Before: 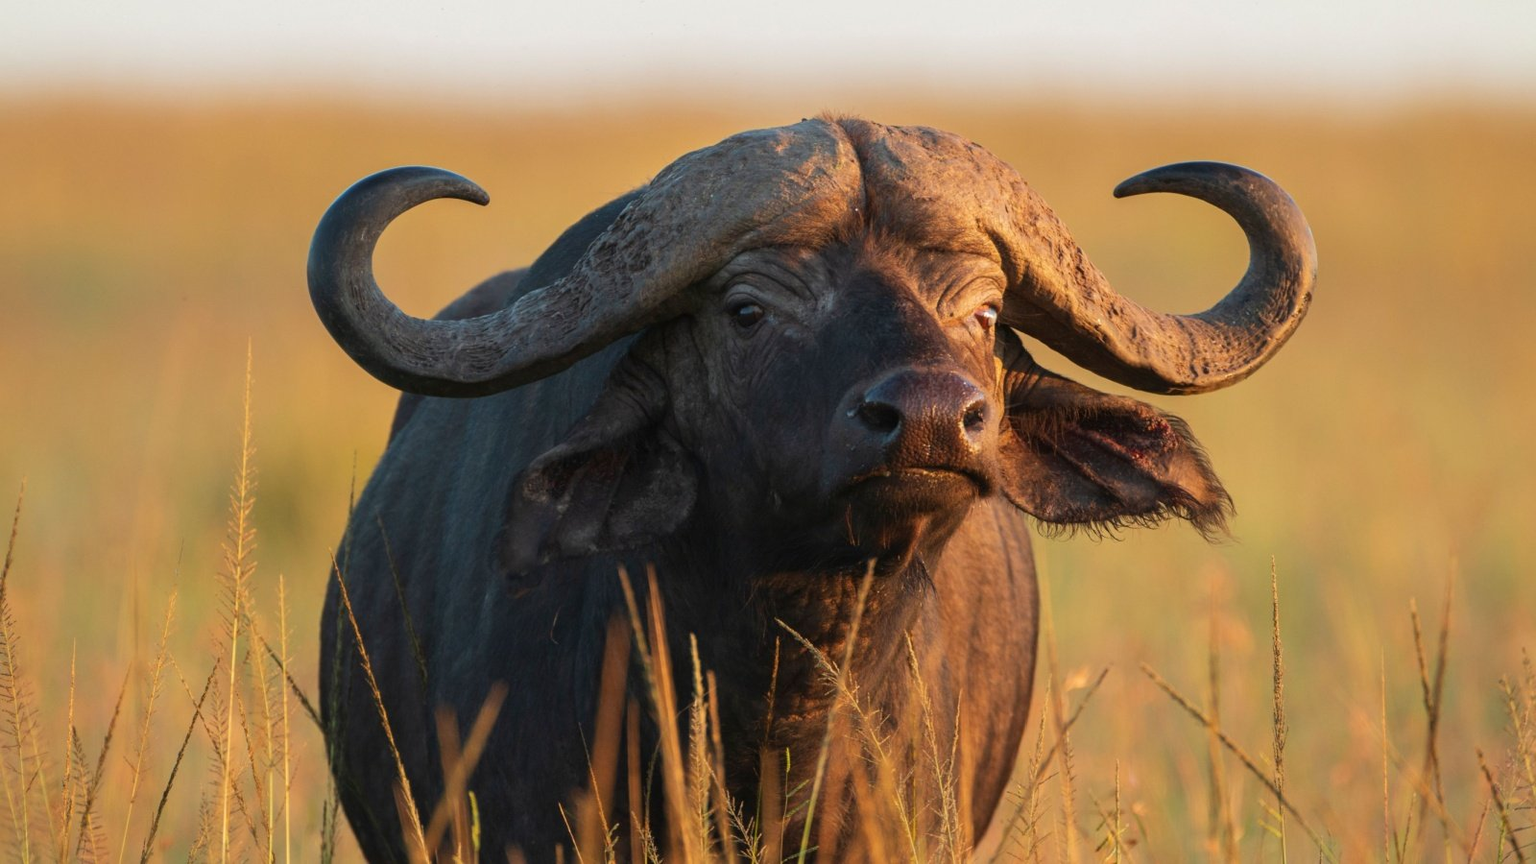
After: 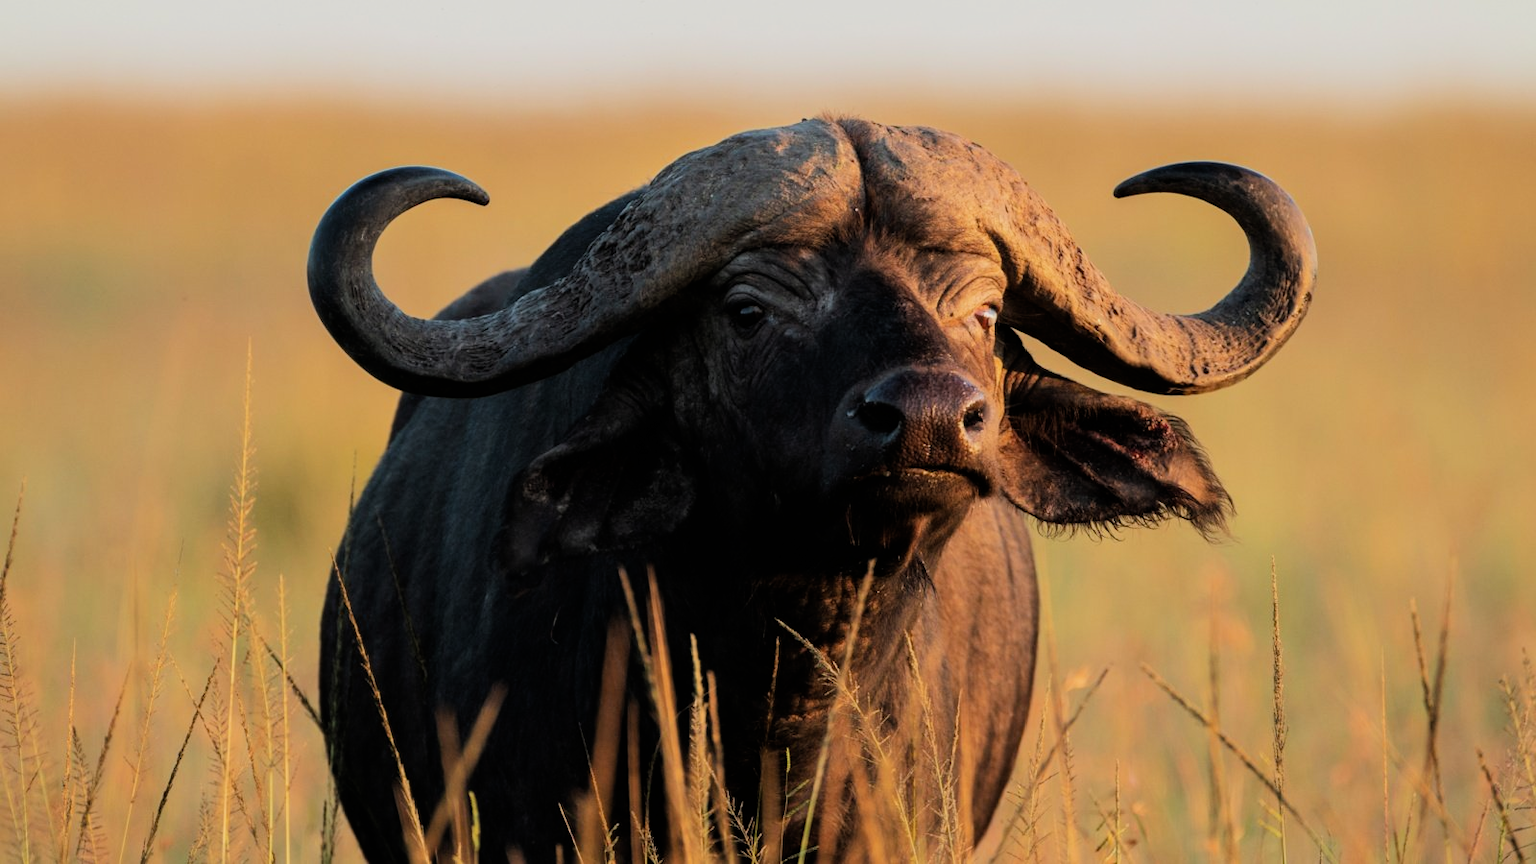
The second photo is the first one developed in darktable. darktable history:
filmic rgb: black relative exposure -7.49 EV, white relative exposure 4.99 EV, hardness 3.35, contrast 1.301, color science v6 (2022)
